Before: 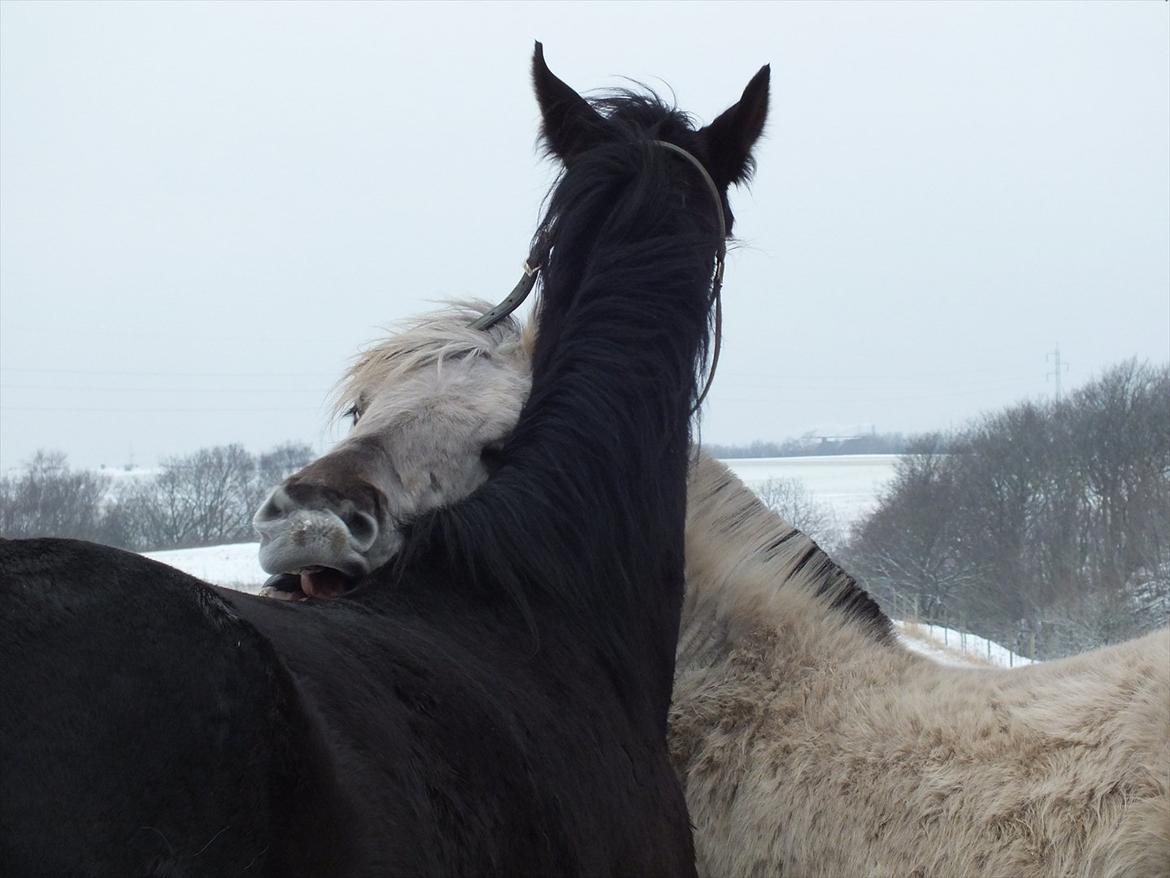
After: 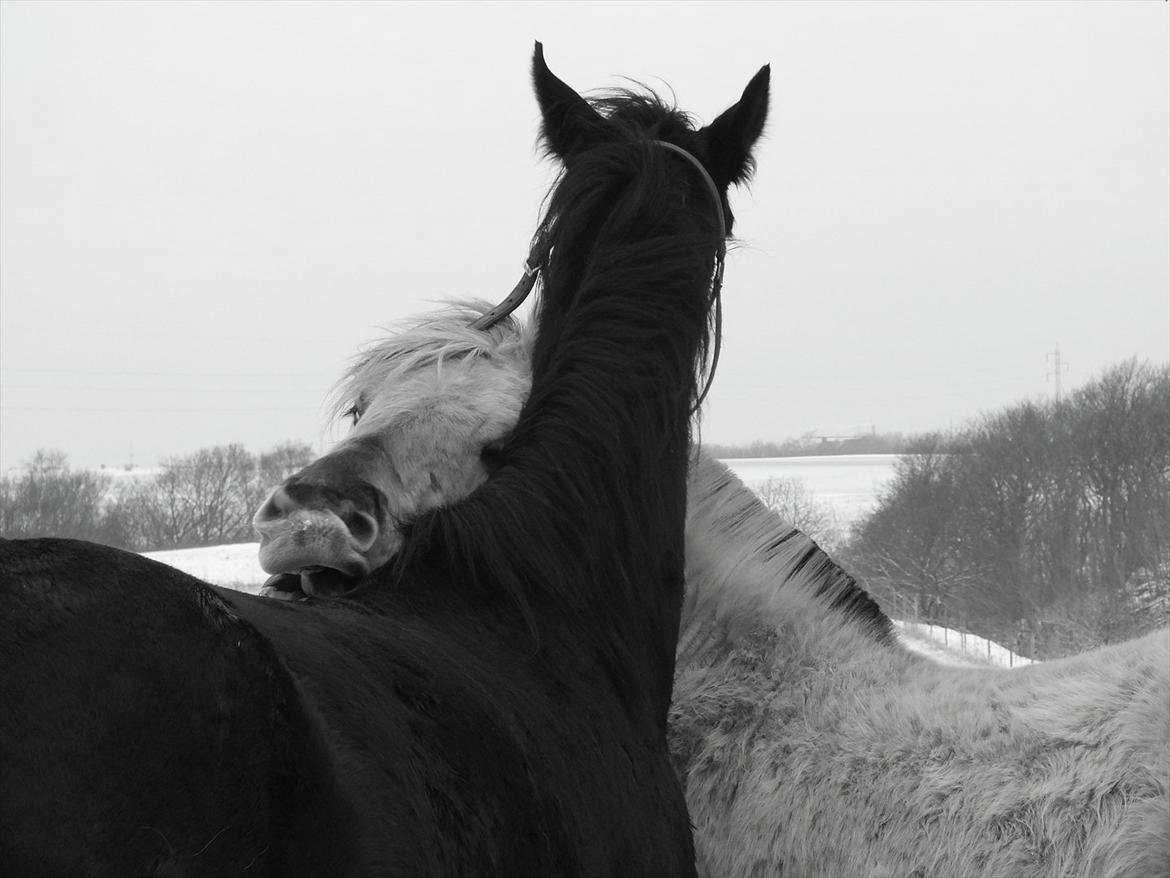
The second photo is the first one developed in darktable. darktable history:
contrast brightness saturation: saturation -0.991
